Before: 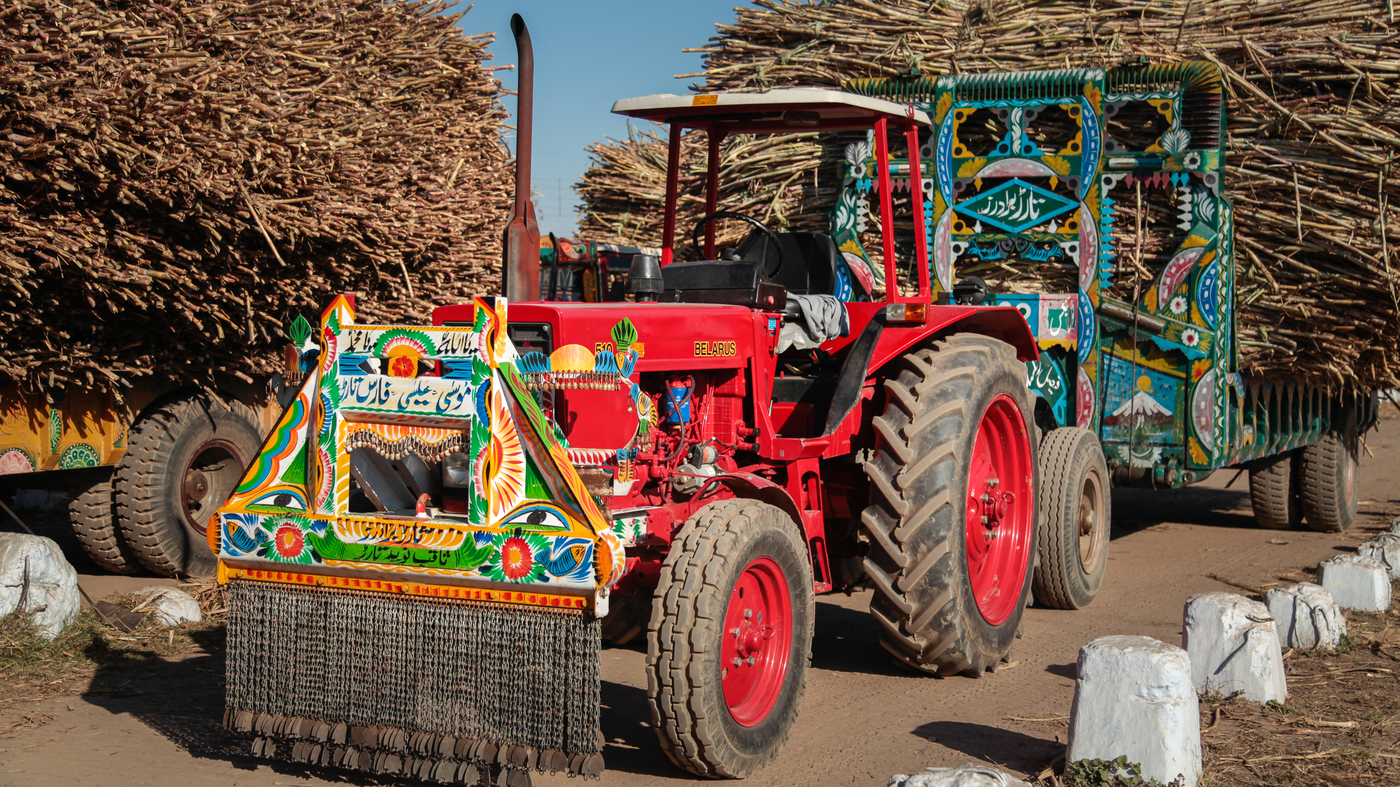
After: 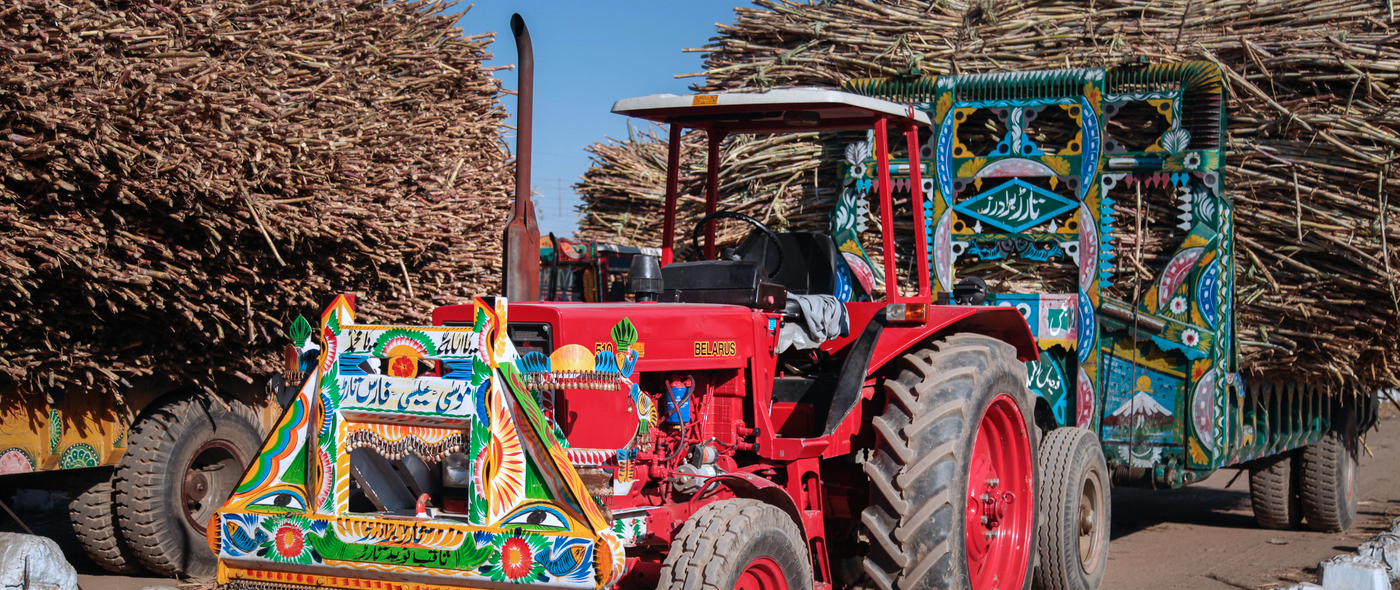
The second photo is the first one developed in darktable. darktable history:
color calibration: illuminant as shot in camera, x 0.37, y 0.382, temperature 4313.32 K
crop: bottom 24.988%
